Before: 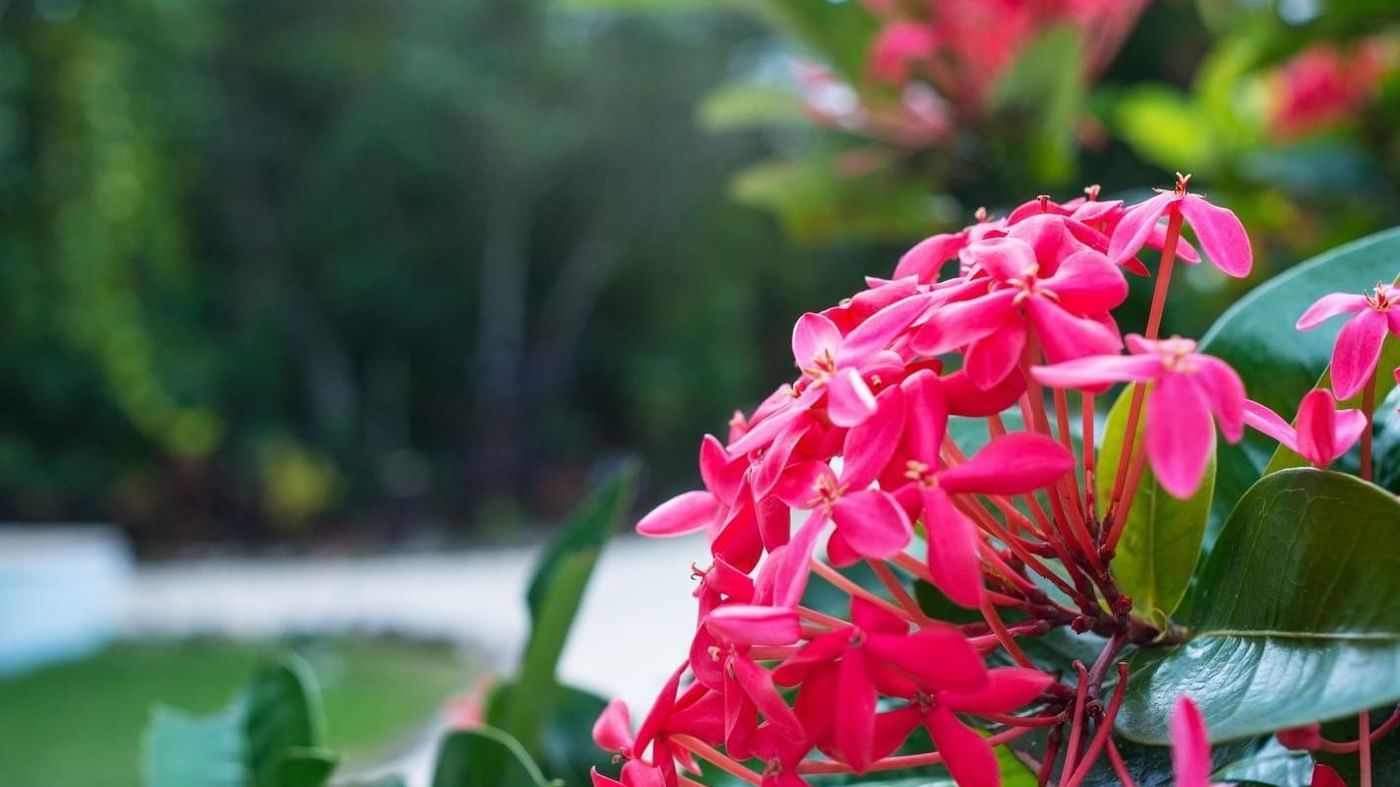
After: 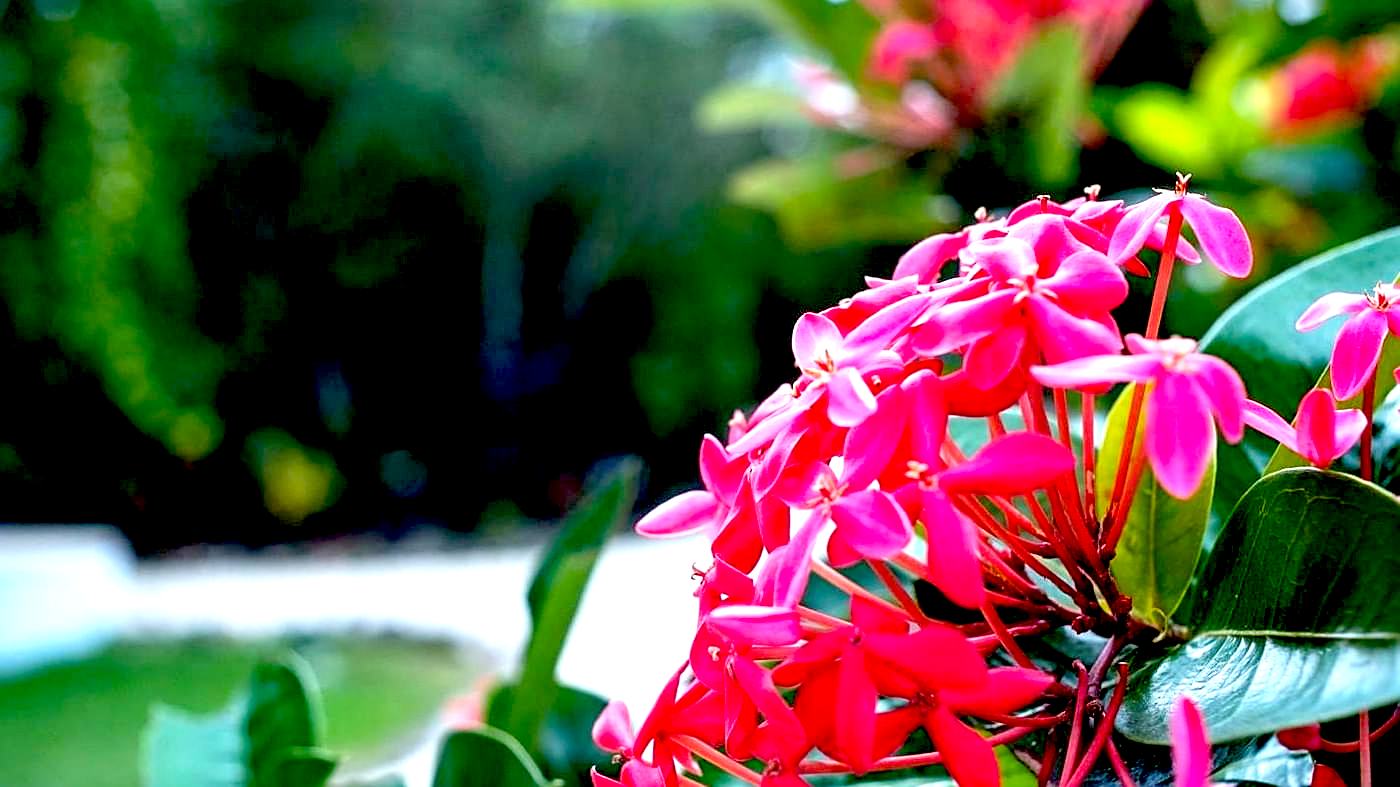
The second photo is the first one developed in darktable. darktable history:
contrast equalizer: y [[0.5 ×6], [0.5 ×6], [0.975, 0.964, 0.925, 0.865, 0.793, 0.721], [0 ×6], [0 ×6]]
exposure: black level correction 0.035, exposure 0.9 EV, compensate highlight preservation false
sharpen: on, module defaults
